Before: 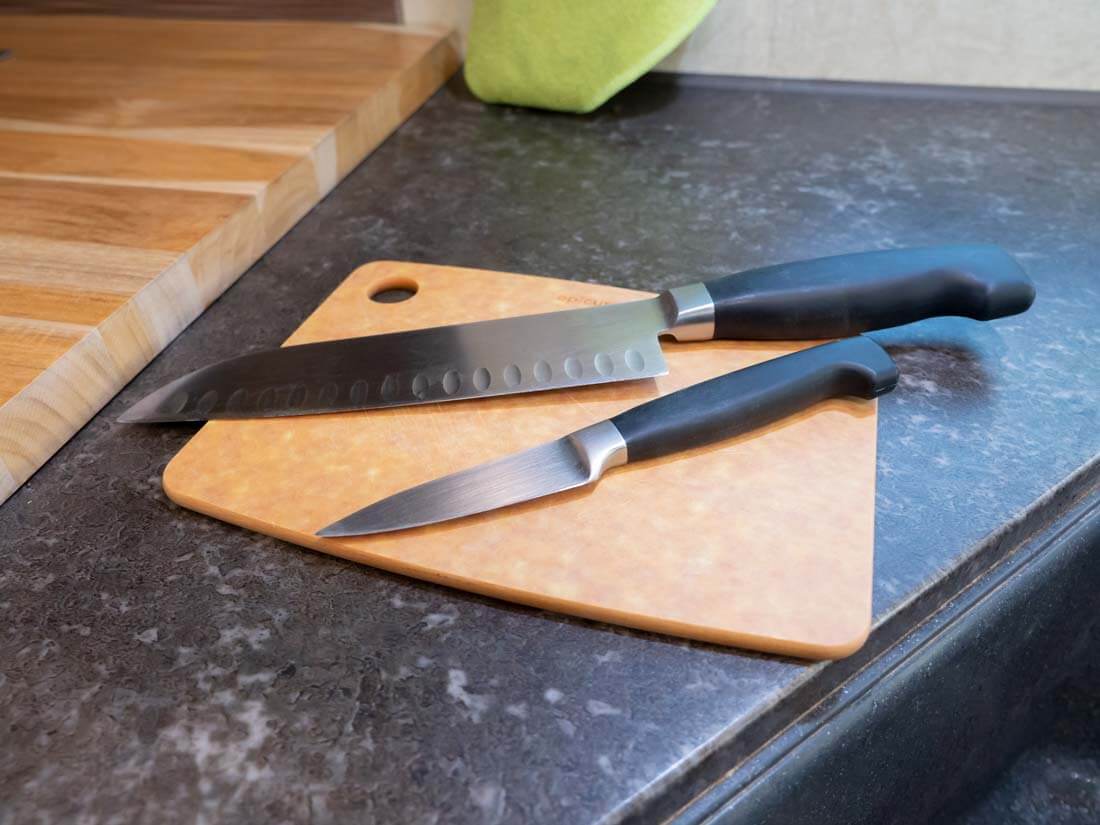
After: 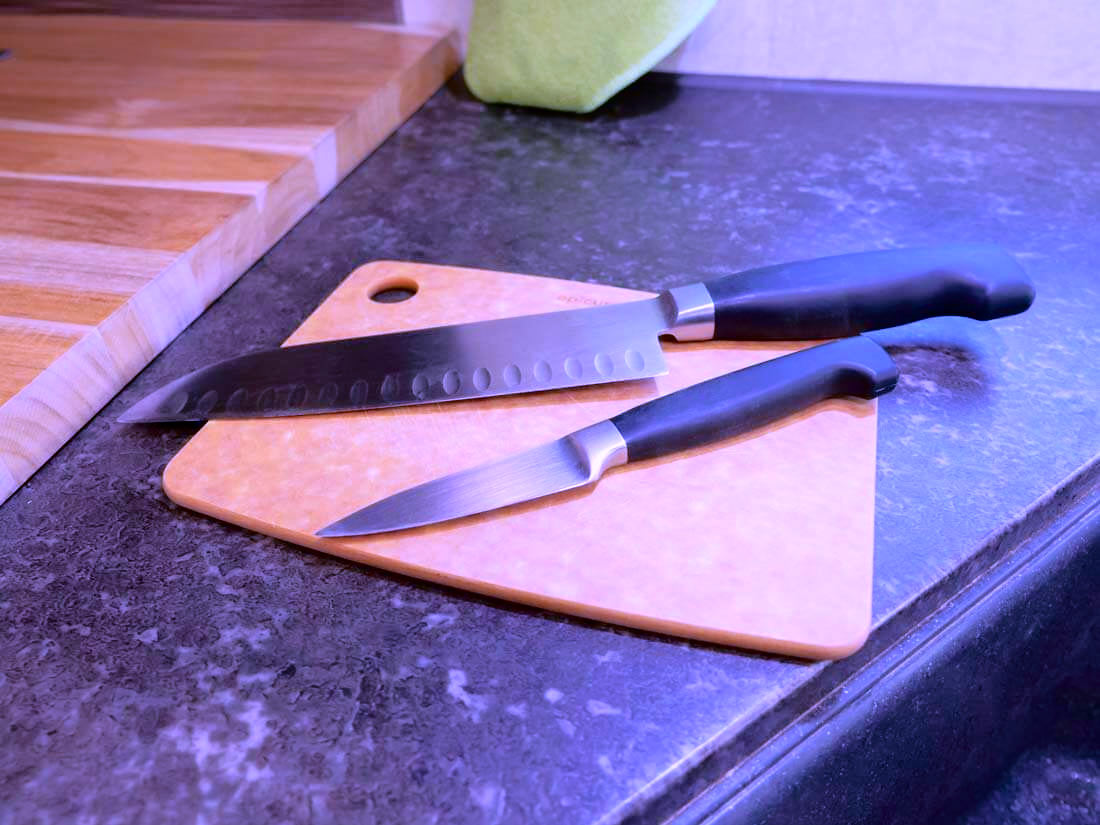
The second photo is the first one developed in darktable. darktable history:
tone equalizer: on, module defaults
white balance: red 0.98, blue 1.61
tone curve: curves: ch0 [(0, 0) (0.126, 0.061) (0.362, 0.382) (0.498, 0.498) (0.706, 0.712) (1, 1)]; ch1 [(0, 0) (0.5, 0.505) (0.55, 0.578) (1, 1)]; ch2 [(0, 0) (0.44, 0.424) (0.489, 0.483) (0.537, 0.538) (1, 1)], color space Lab, independent channels, preserve colors none
